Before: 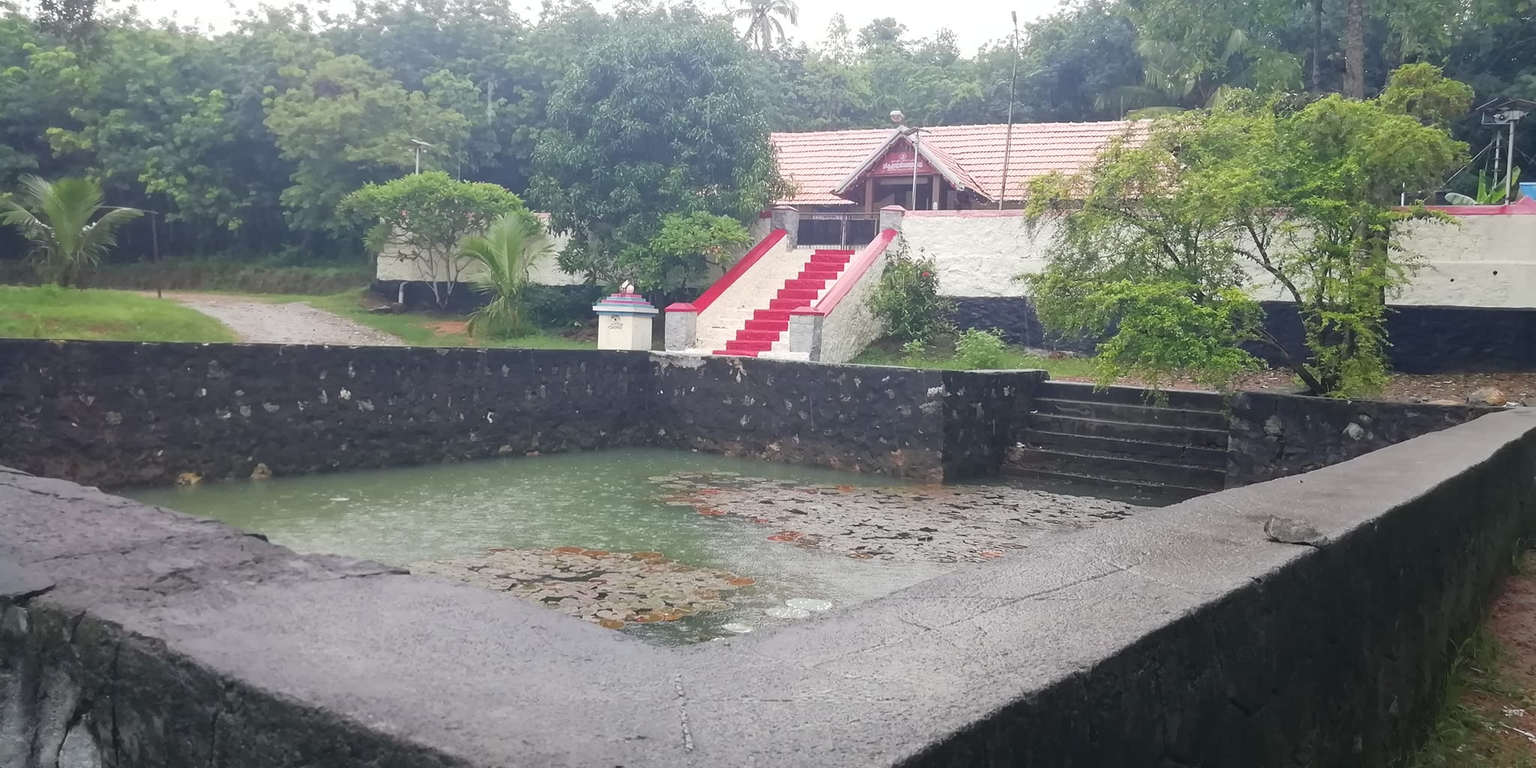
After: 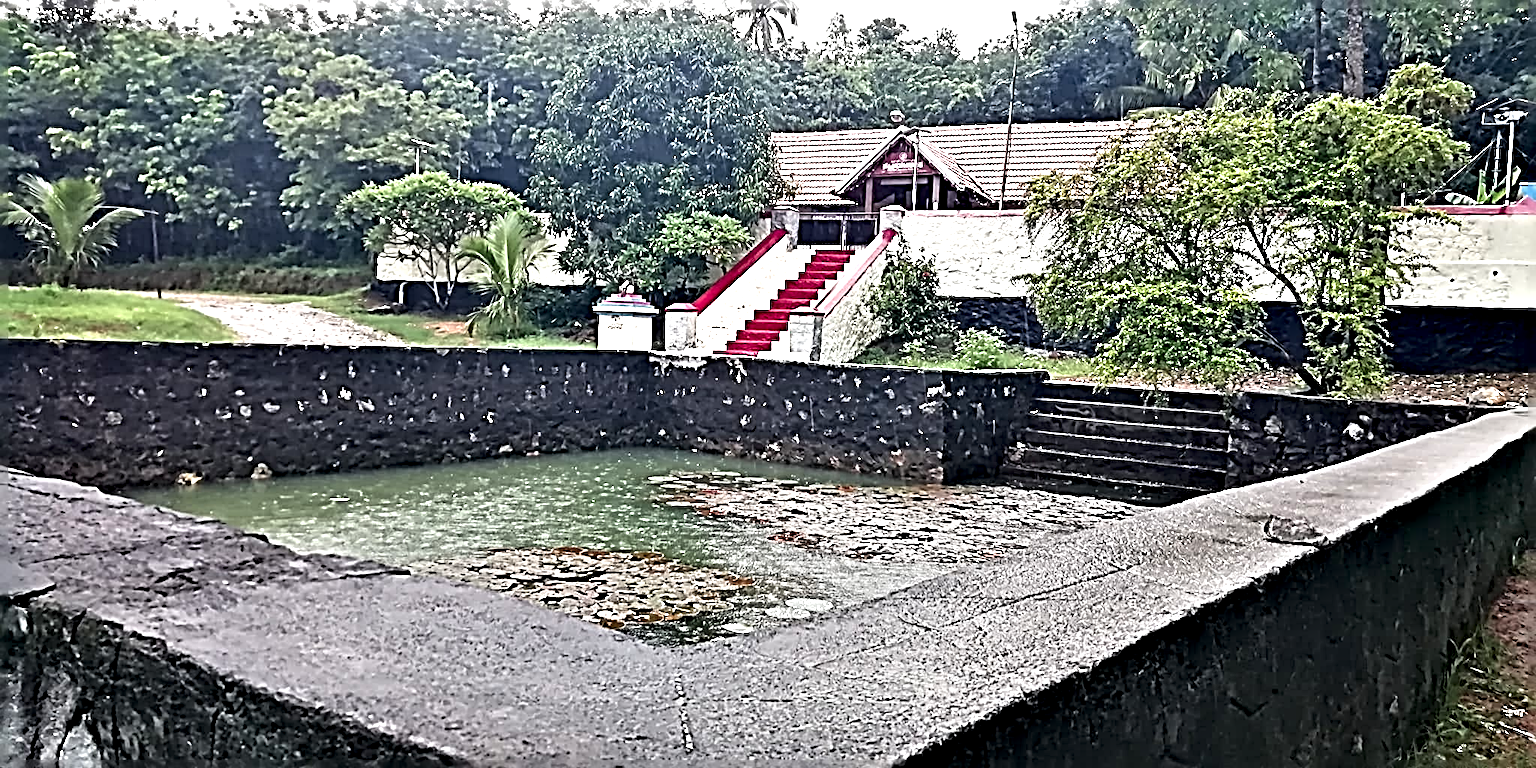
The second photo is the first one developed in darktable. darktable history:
sharpen: radius 4.022, amount 1.986
contrast equalizer: y [[0.48, 0.654, 0.731, 0.706, 0.772, 0.382], [0.55 ×6], [0 ×6], [0 ×6], [0 ×6]]
